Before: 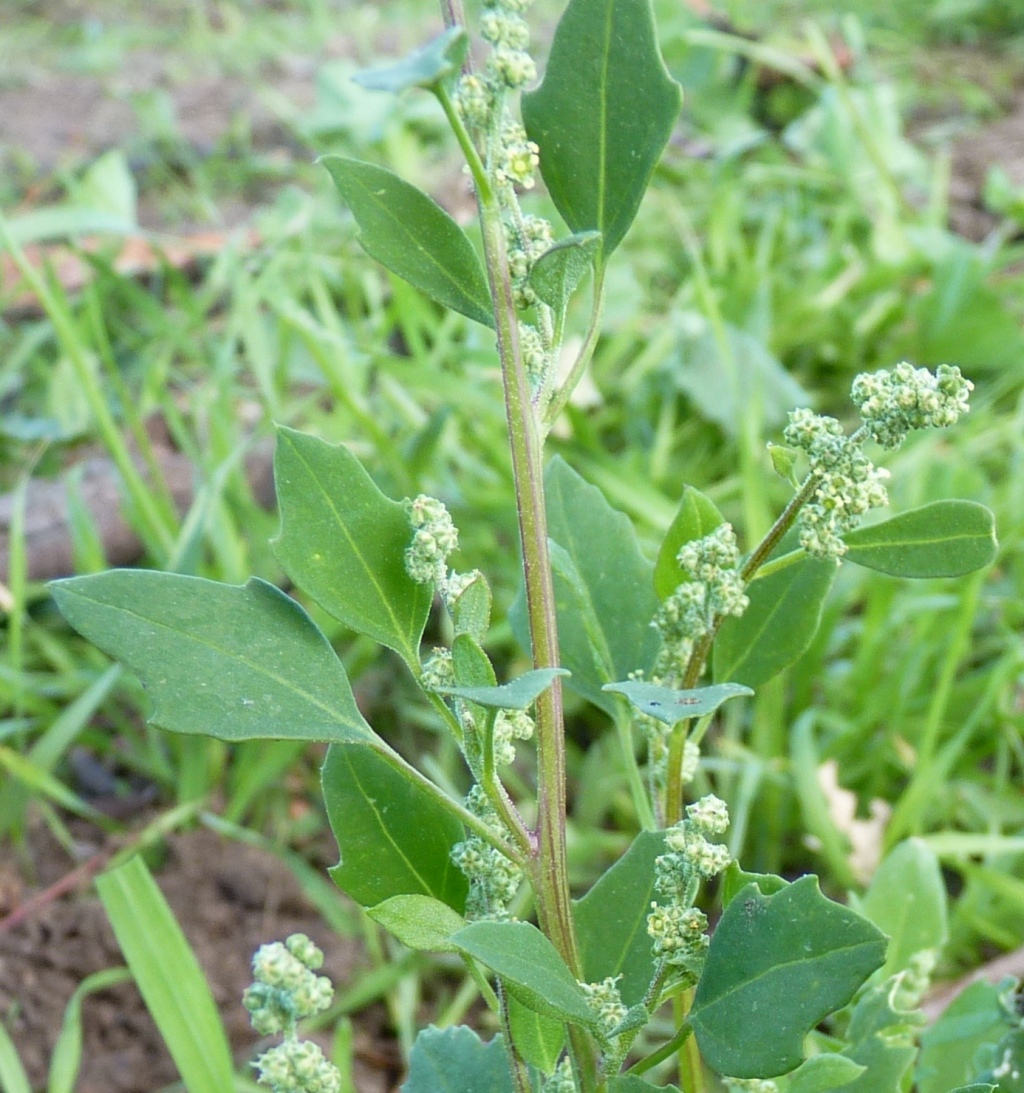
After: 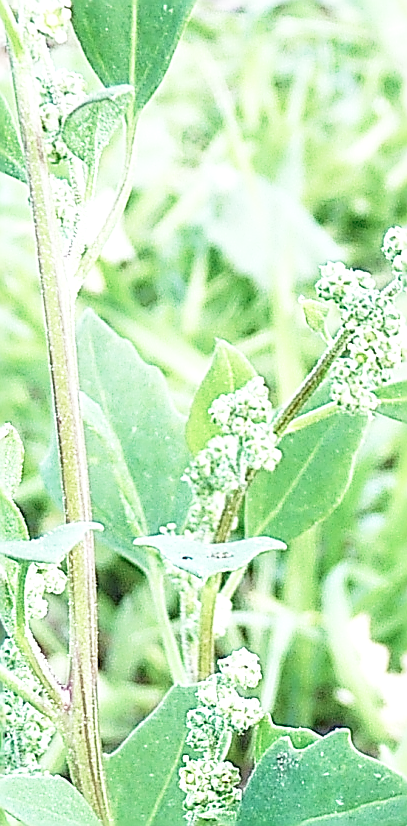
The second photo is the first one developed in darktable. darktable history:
crop: left 45.721%, top 13.393%, right 14.118%, bottom 10.01%
color contrast: blue-yellow contrast 0.7
base curve: curves: ch0 [(0, 0) (0.012, 0.01) (0.073, 0.168) (0.31, 0.711) (0.645, 0.957) (1, 1)], preserve colors none
sharpen: amount 2
local contrast: detail 130%
color balance: lift [1.007, 1, 1, 1], gamma [1.097, 1, 1, 1]
